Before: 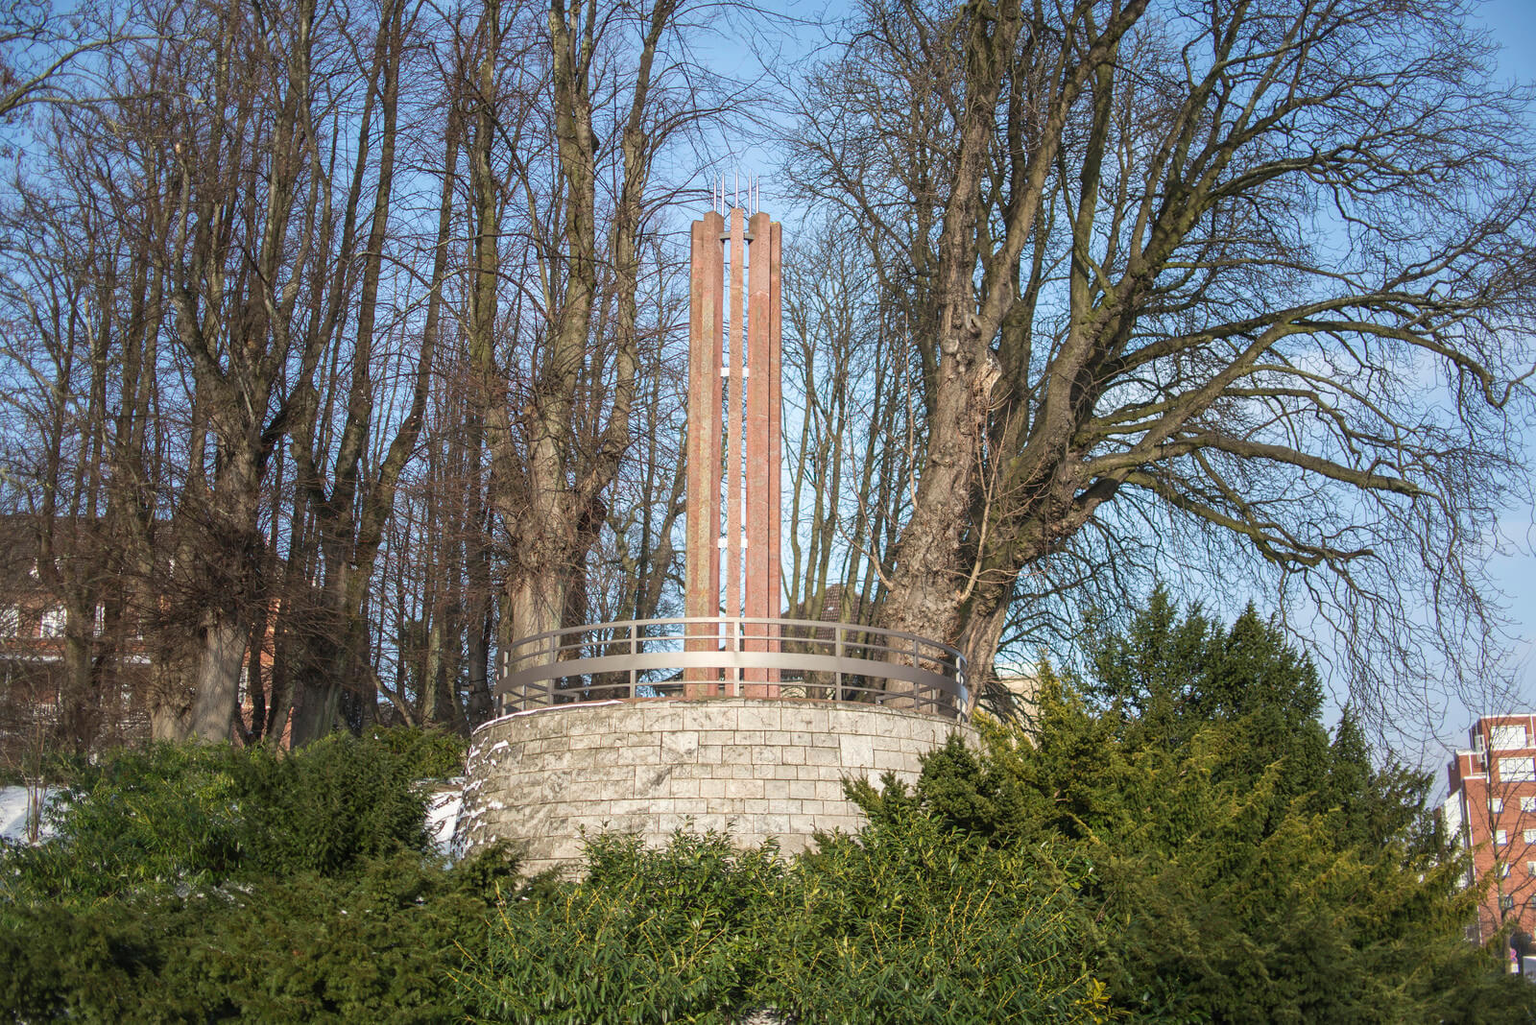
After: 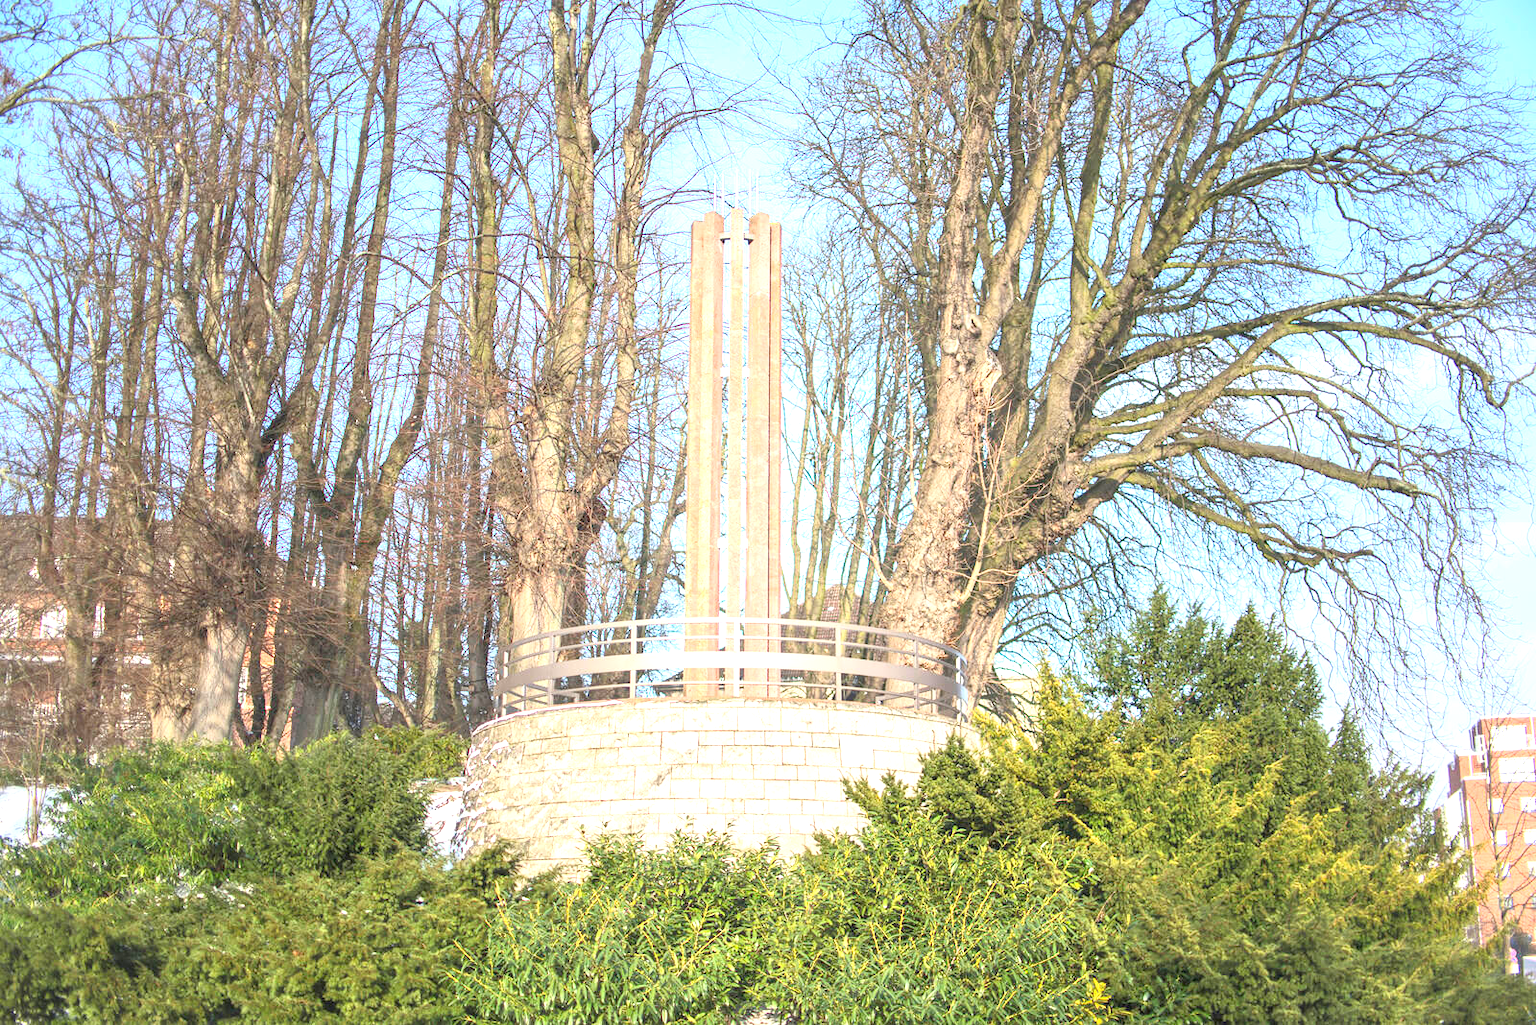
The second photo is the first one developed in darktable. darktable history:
exposure: black level correction 0, exposure 1.379 EV, compensate exposure bias true, compensate highlight preservation false
tone equalizer: -8 EV 1 EV, -7 EV 1 EV, -6 EV 1 EV, -5 EV 1 EV, -4 EV 1 EV, -3 EV 0.75 EV, -2 EV 0.5 EV, -1 EV 0.25 EV
base curve: curves: ch0 [(0, 0) (0.666, 0.806) (1, 1)]
